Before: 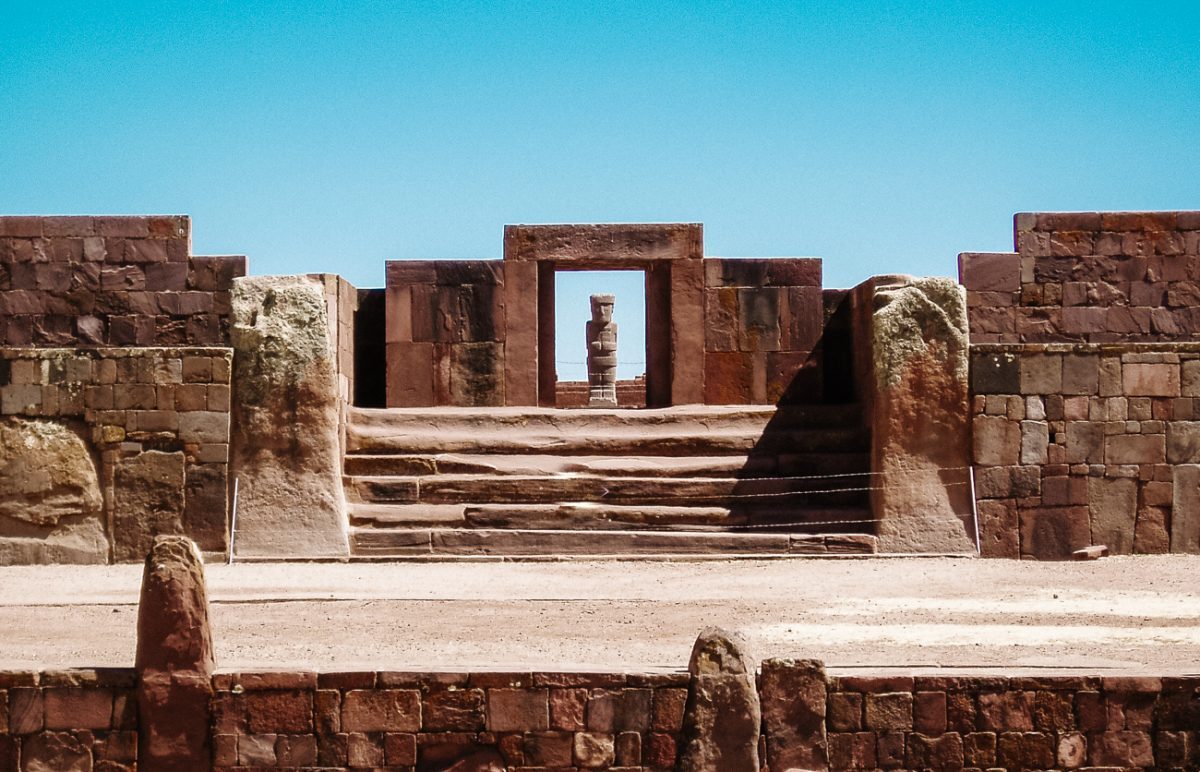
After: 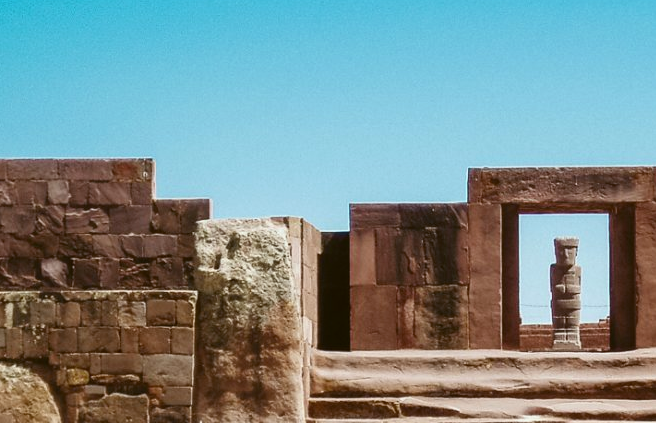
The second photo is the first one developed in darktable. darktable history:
bloom: size 13.65%, threshold 98.39%, strength 4.82%
color balance: lift [1.004, 1.002, 1.002, 0.998], gamma [1, 1.007, 1.002, 0.993], gain [1, 0.977, 1.013, 1.023], contrast -3.64%
crop and rotate: left 3.047%, top 7.509%, right 42.236%, bottom 37.598%
